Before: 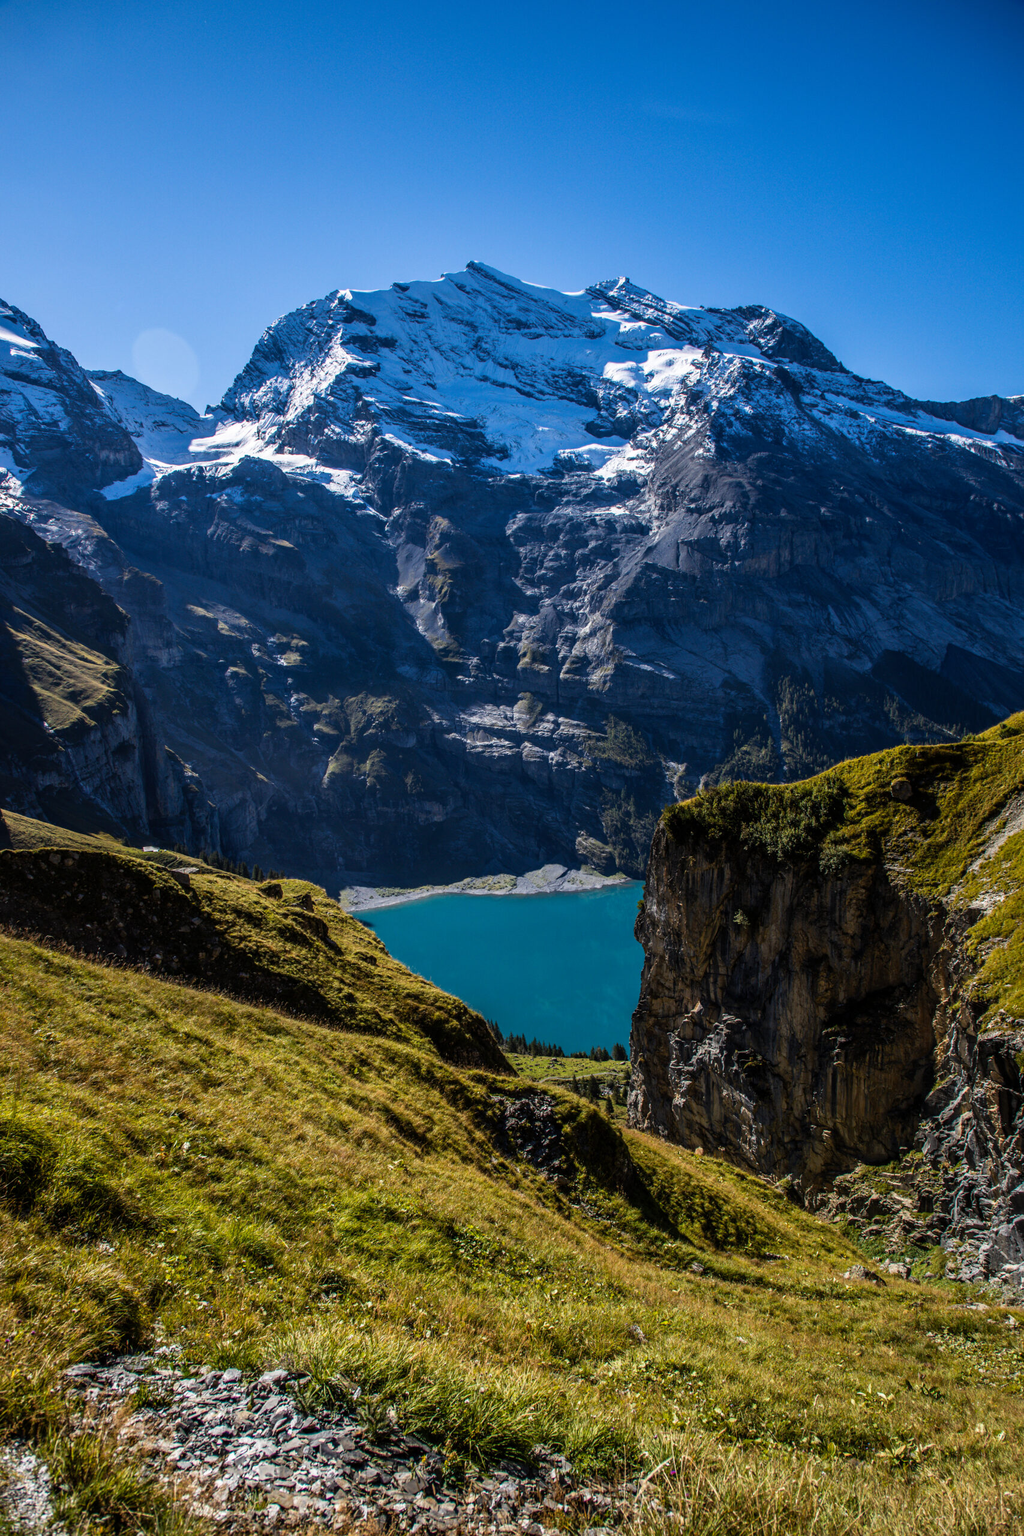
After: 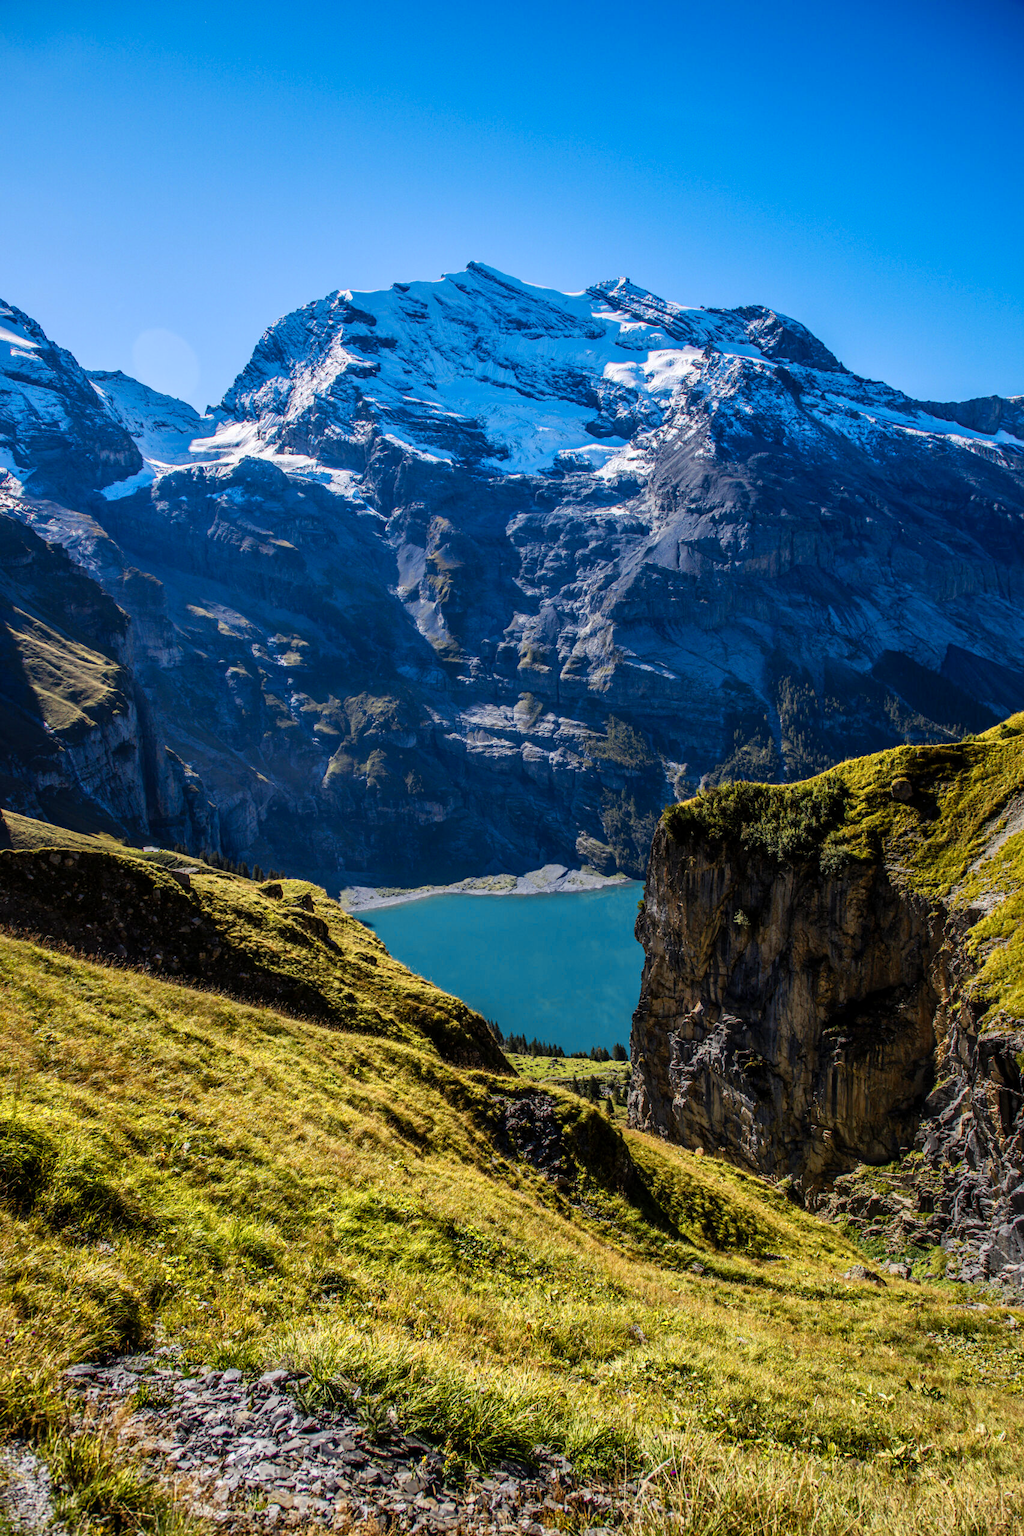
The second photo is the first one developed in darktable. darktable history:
base curve: curves: ch0 [(0, 0) (0.235, 0.266) (0.503, 0.496) (0.786, 0.72) (1, 1)], preserve colors none
shadows and highlights: shadows 25.47, highlights -24.42
color zones: curves: ch0 [(0.004, 0.305) (0.261, 0.623) (0.389, 0.399) (0.708, 0.571) (0.947, 0.34)]; ch1 [(0.025, 0.645) (0.229, 0.584) (0.326, 0.551) (0.484, 0.262) (0.757, 0.643)]
exposure: black level correction 0.001, compensate exposure bias true, compensate highlight preservation false
